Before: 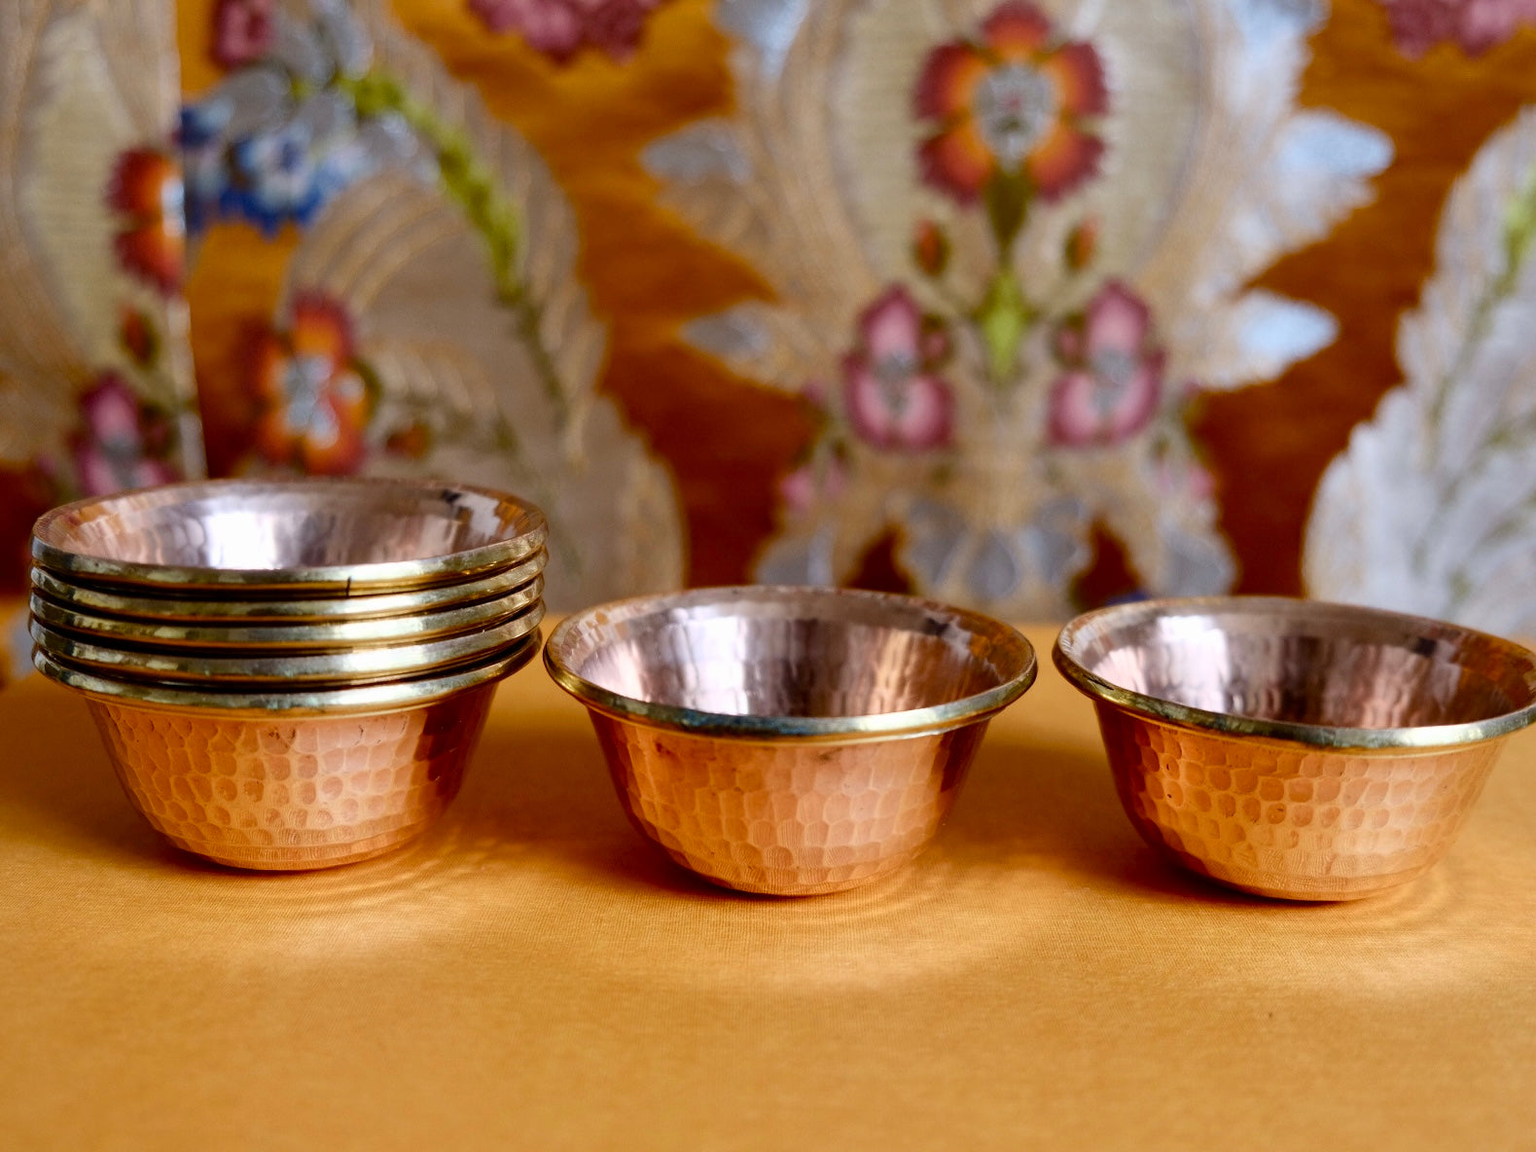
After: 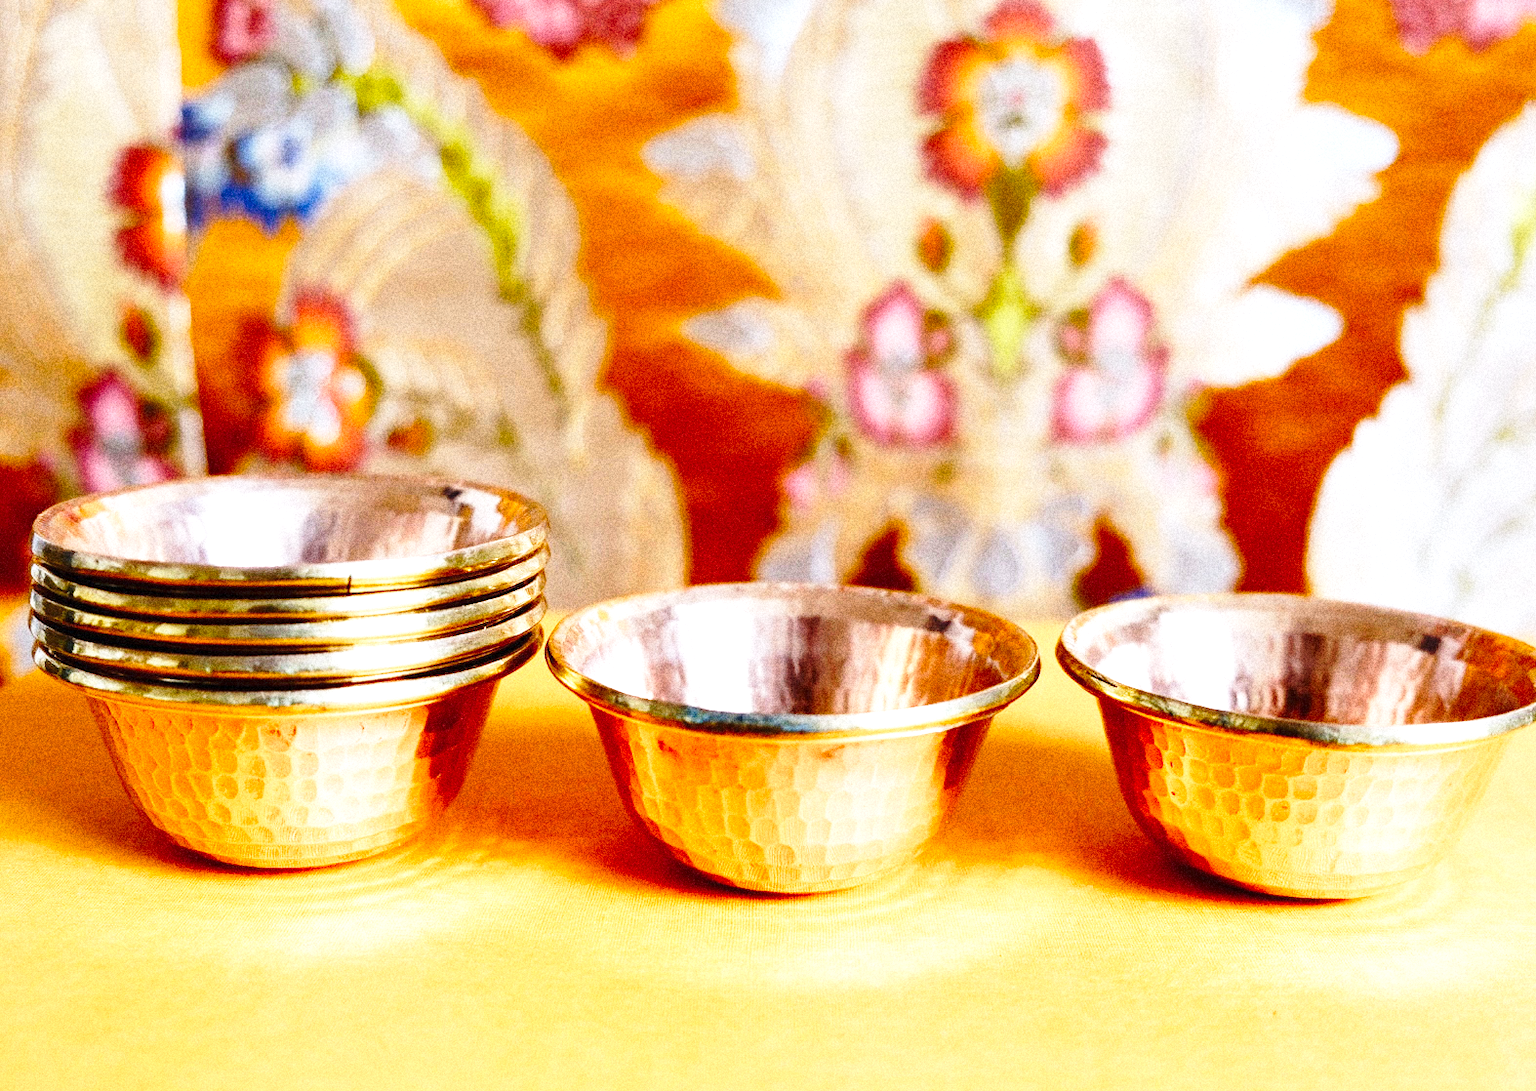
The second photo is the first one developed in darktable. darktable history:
crop: top 0.448%, right 0.264%, bottom 5.045%
exposure: black level correction 0, exposure 1.2 EV, compensate highlight preservation false
base curve: curves: ch0 [(0, 0) (0.028, 0.03) (0.121, 0.232) (0.46, 0.748) (0.859, 0.968) (1, 1)], preserve colors none
grain: coarseness 14.49 ISO, strength 48.04%, mid-tones bias 35%
